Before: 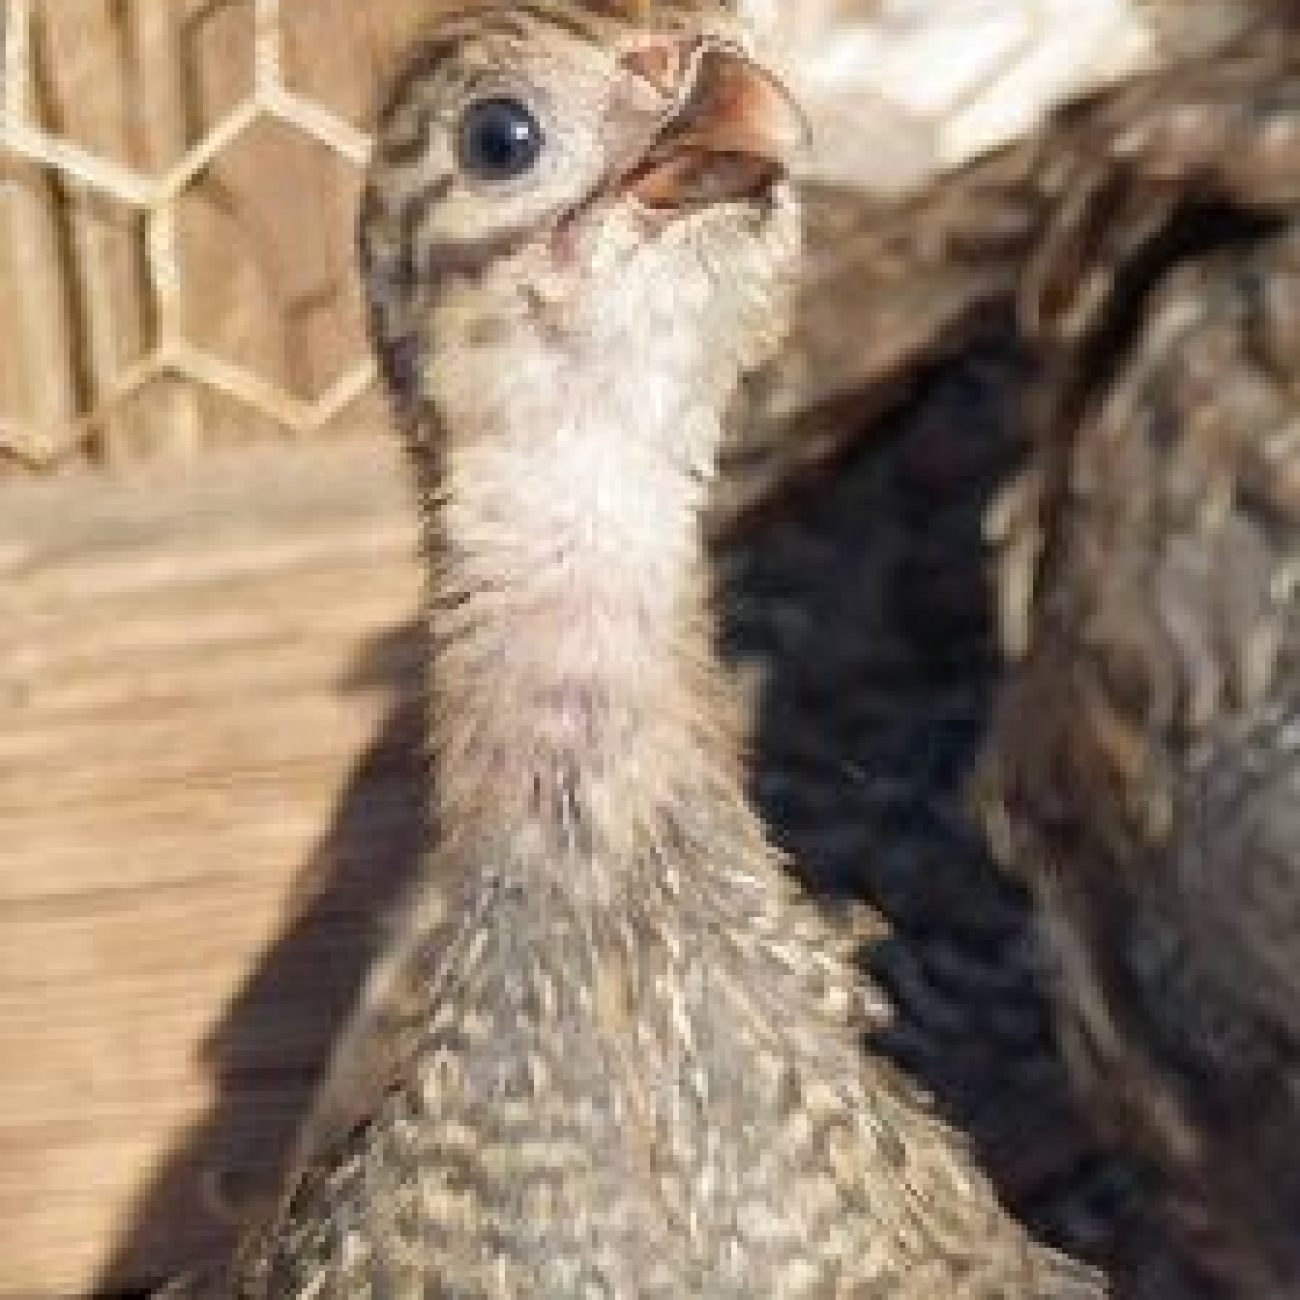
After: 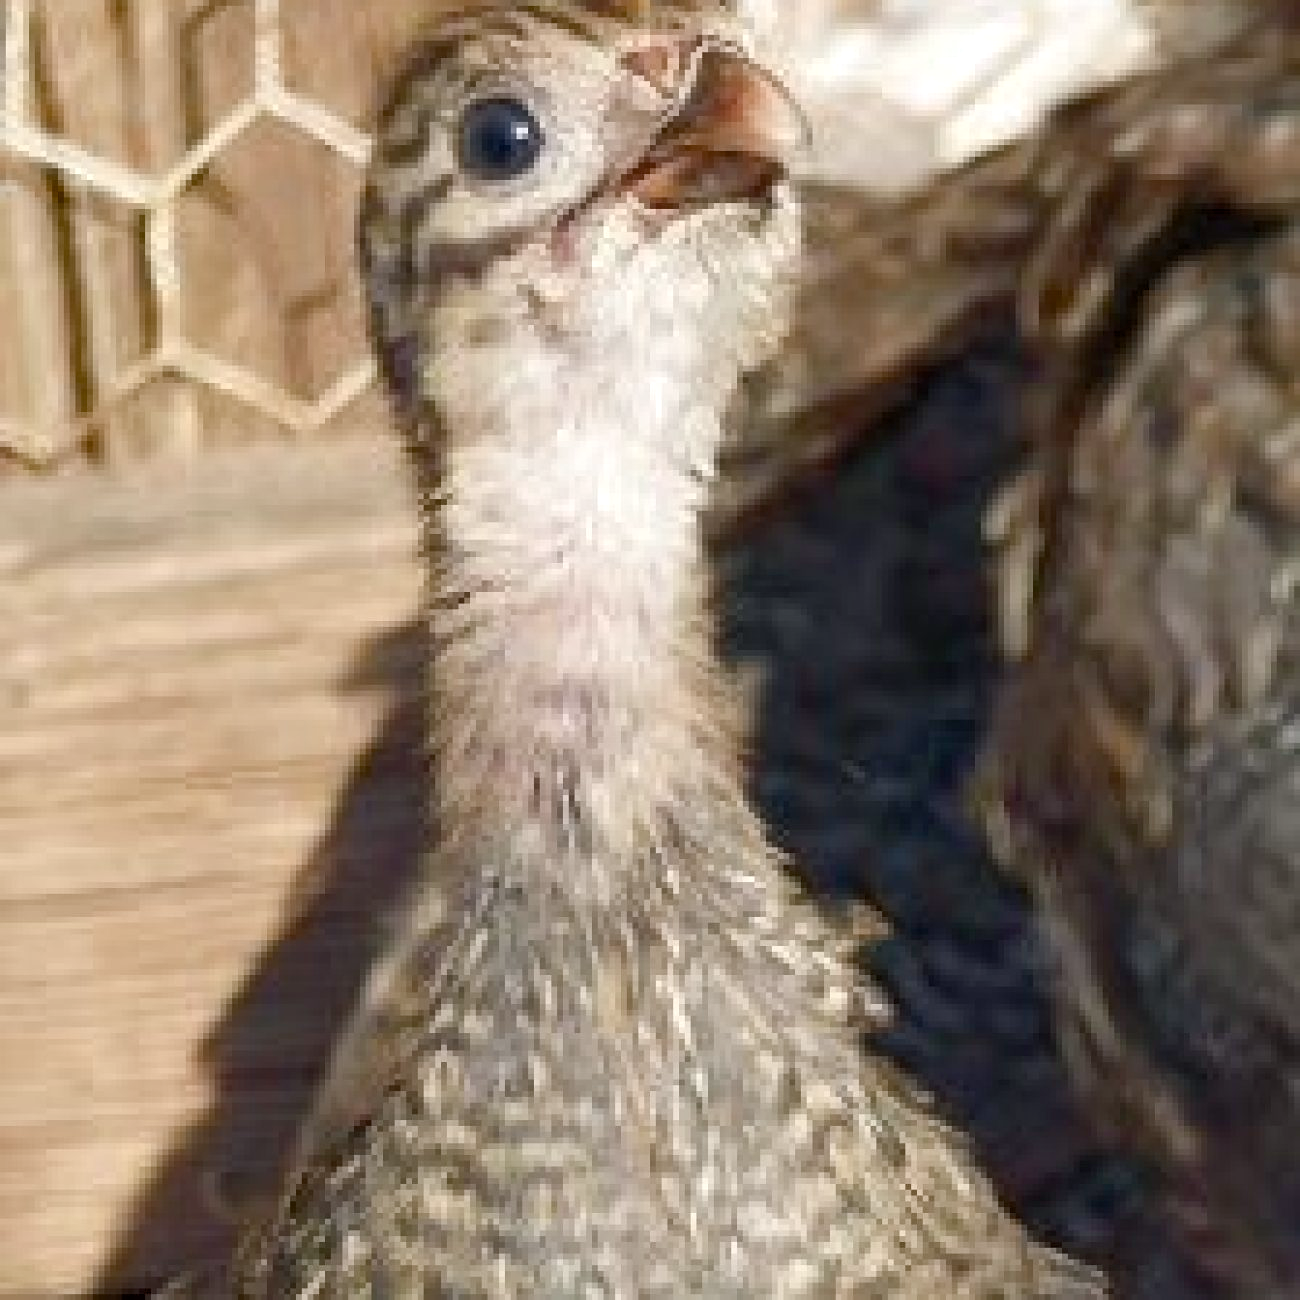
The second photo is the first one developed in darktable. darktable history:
sharpen: amount 0.208
color balance rgb: shadows lift › luminance -5.089%, shadows lift › chroma 1.071%, shadows lift › hue 218.52°, perceptual saturation grading › global saturation 20%, perceptual saturation grading › highlights -49.218%, perceptual saturation grading › shadows 24.036%, perceptual brilliance grading › highlights 8.367%, perceptual brilliance grading › mid-tones 3.1%, perceptual brilliance grading › shadows 1.828%
tone equalizer: -8 EV 0.228 EV, -7 EV 0.388 EV, -6 EV 0.386 EV, -5 EV 0.236 EV, -3 EV -0.244 EV, -2 EV -0.425 EV, -1 EV -0.394 EV, +0 EV -0.239 EV
